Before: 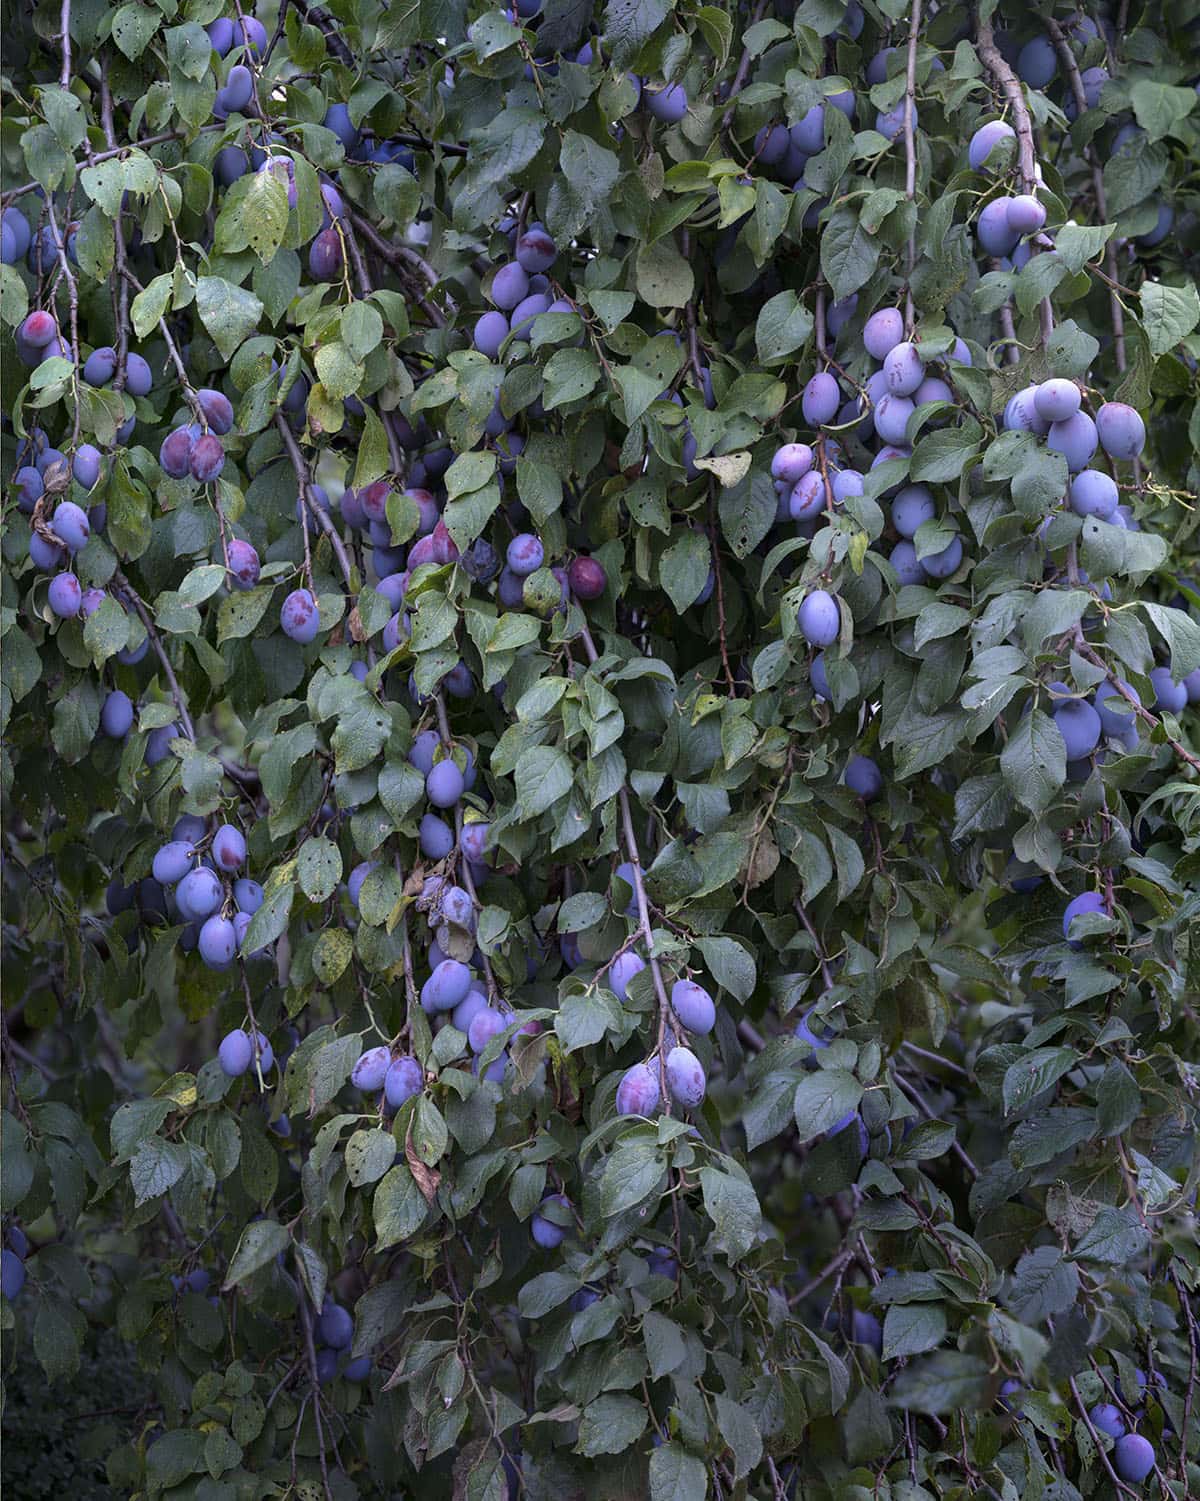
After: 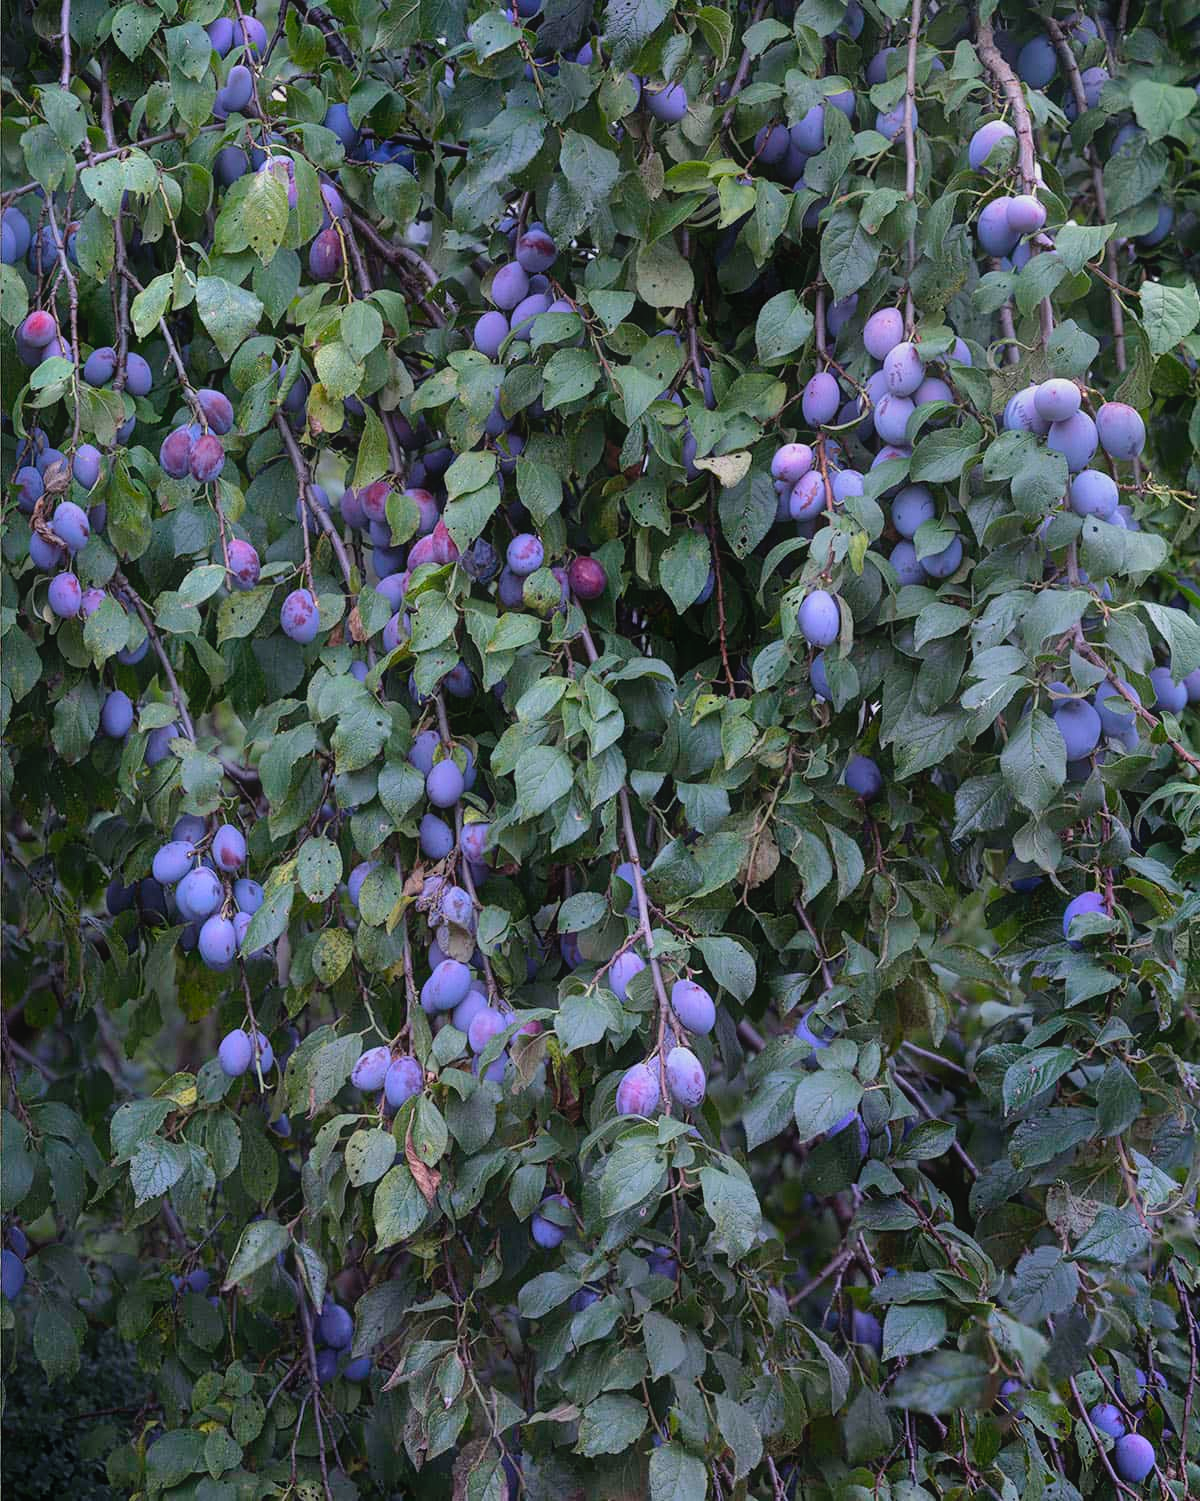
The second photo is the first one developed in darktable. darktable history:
contrast equalizer: octaves 7, y [[0.5, 0.486, 0.447, 0.446, 0.489, 0.5], [0.5 ×6], [0.5 ×6], [0 ×6], [0 ×6]]
shadows and highlights: soften with gaussian
tone equalizer: mask exposure compensation -0.494 EV
